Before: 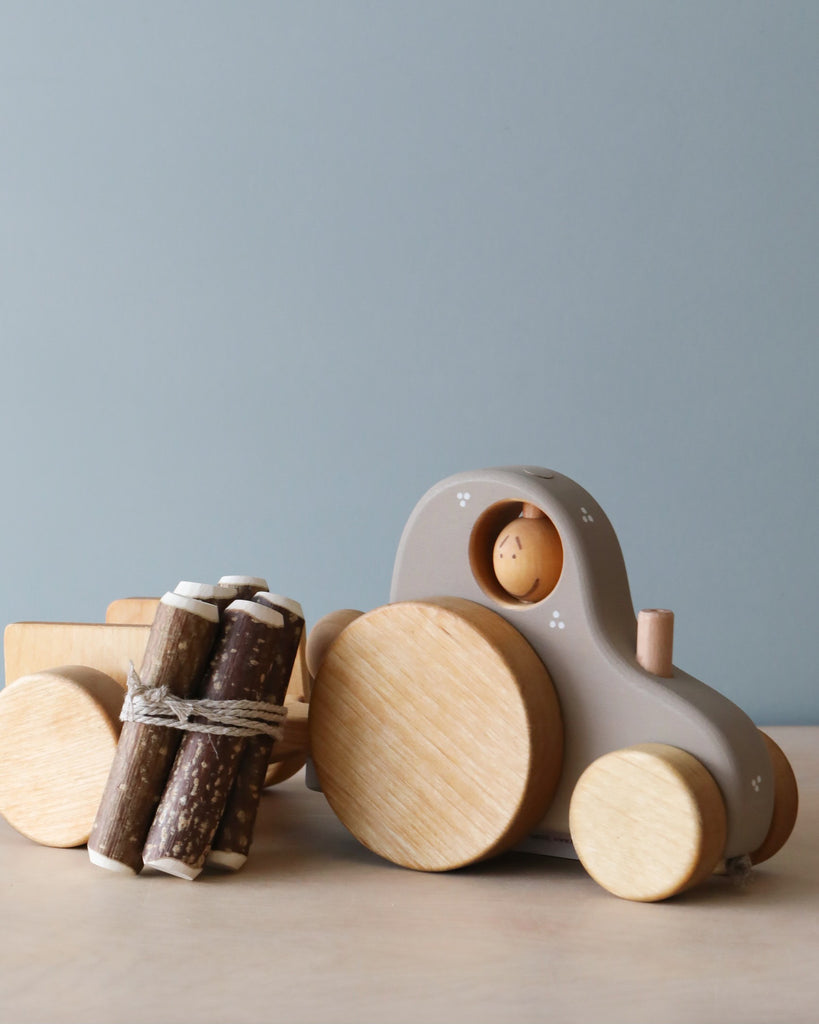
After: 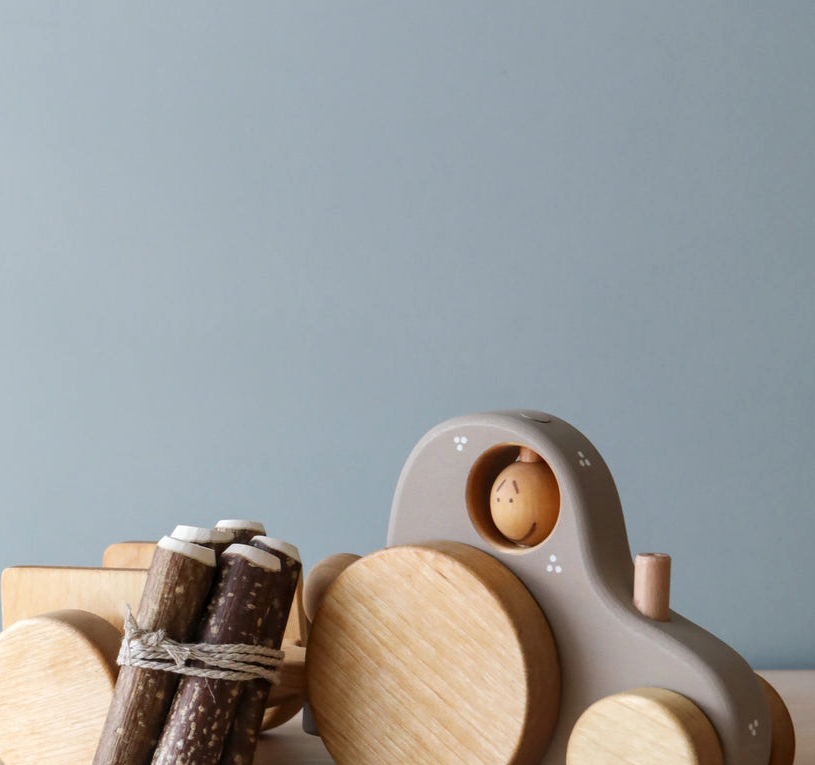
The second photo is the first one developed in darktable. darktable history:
local contrast: on, module defaults
crop: left 0.387%, top 5.469%, bottom 19.809%
